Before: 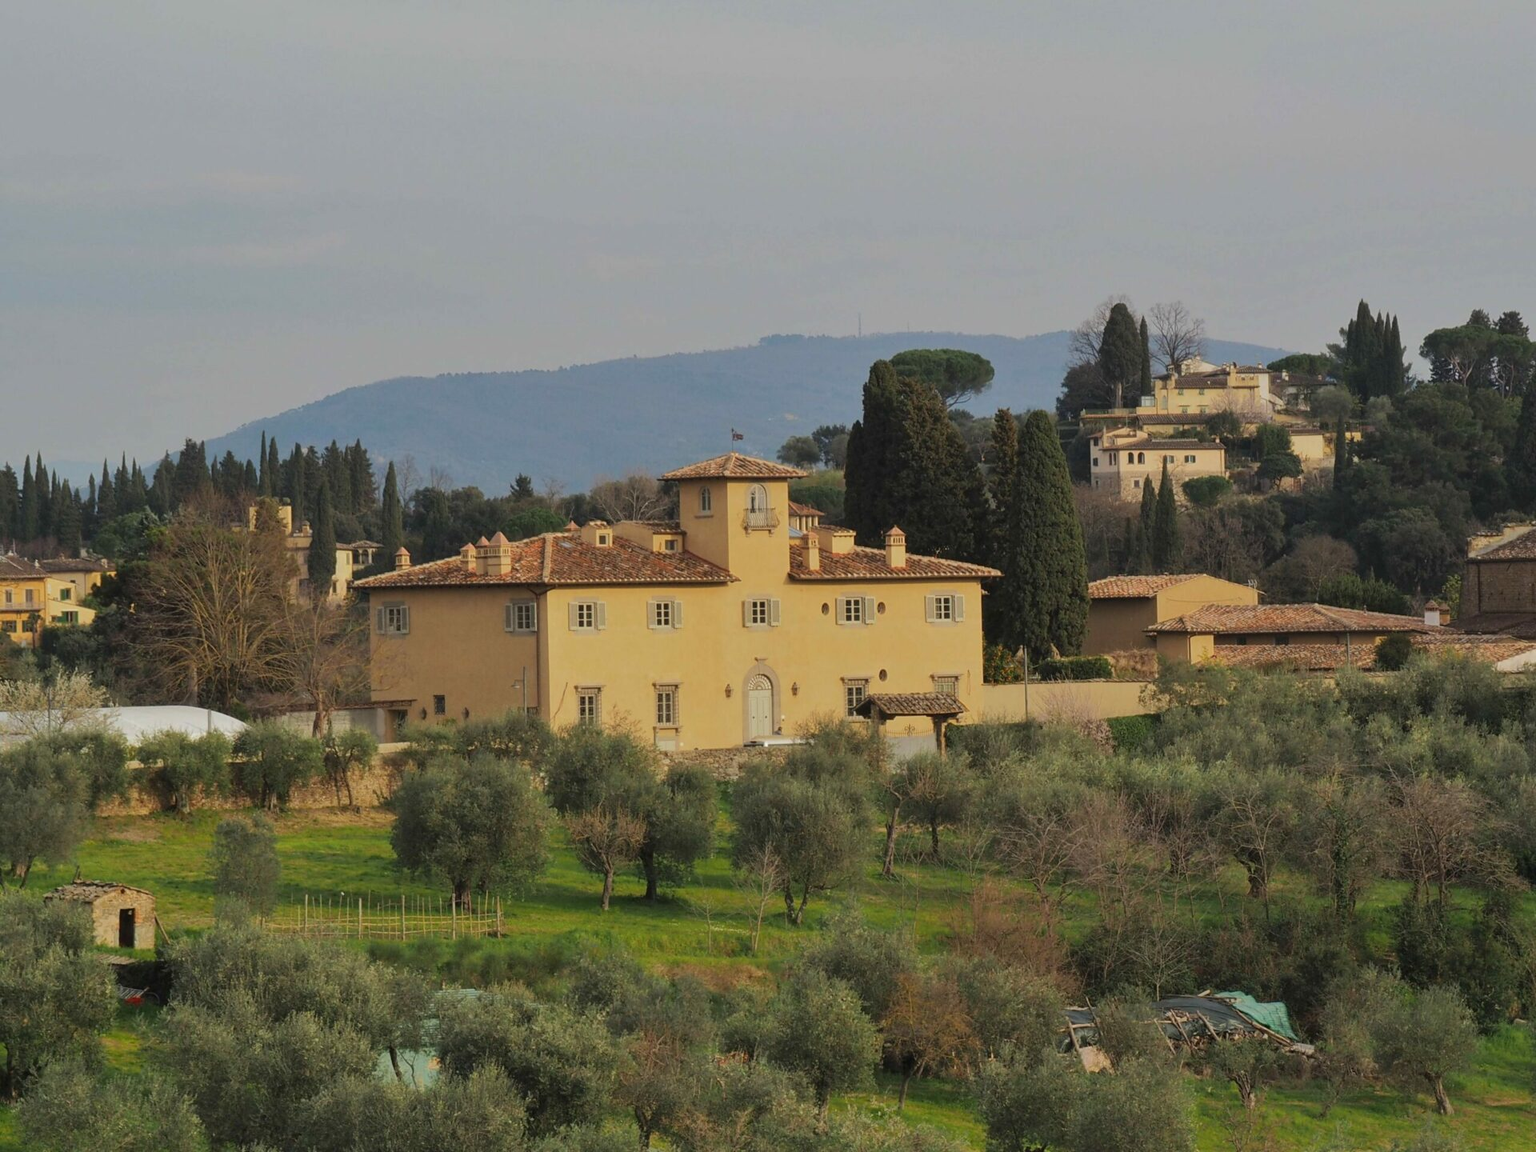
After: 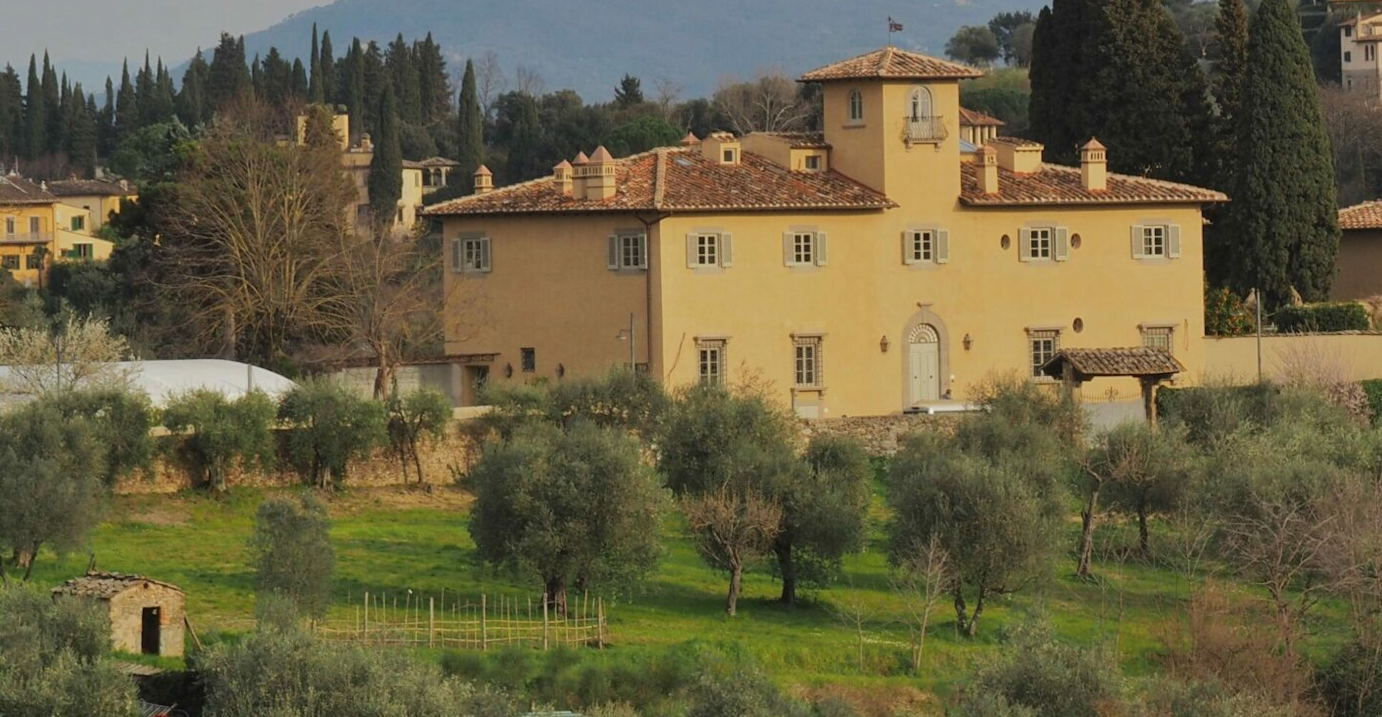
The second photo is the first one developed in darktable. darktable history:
base curve: curves: ch0 [(0, 0) (0.283, 0.295) (1, 1)], preserve colors none
crop: top 36.498%, right 27.964%, bottom 14.995%
rotate and perspective: lens shift (horizontal) -0.055, automatic cropping off
